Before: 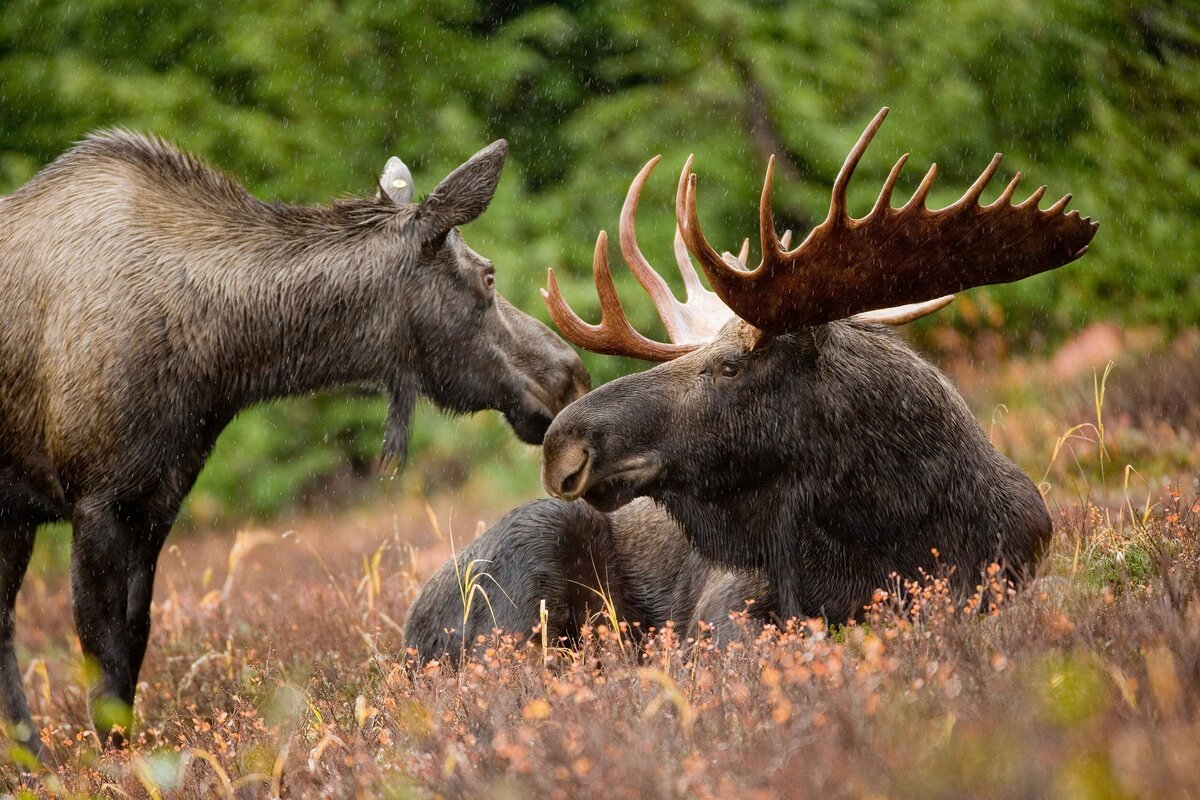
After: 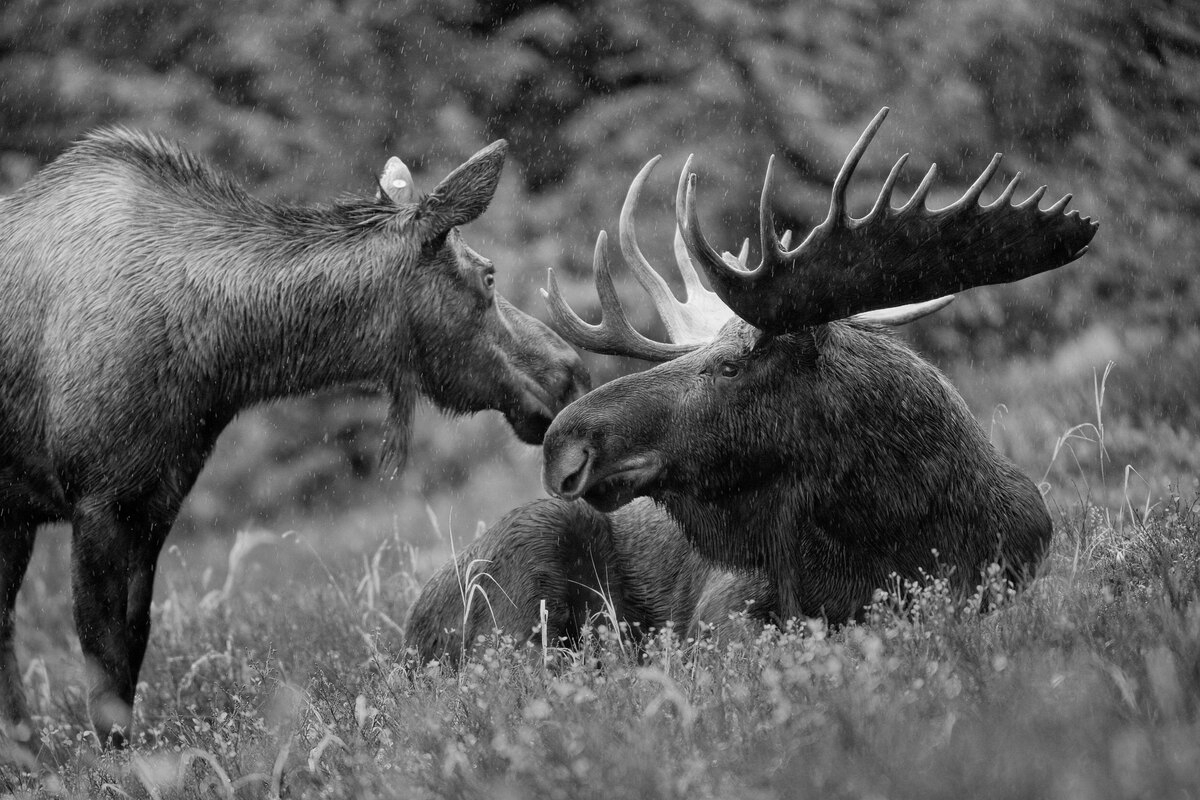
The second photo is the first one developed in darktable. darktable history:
color correction: saturation 0.2
graduated density: rotation -180°, offset 27.42
monochrome: a 32, b 64, size 2.3
